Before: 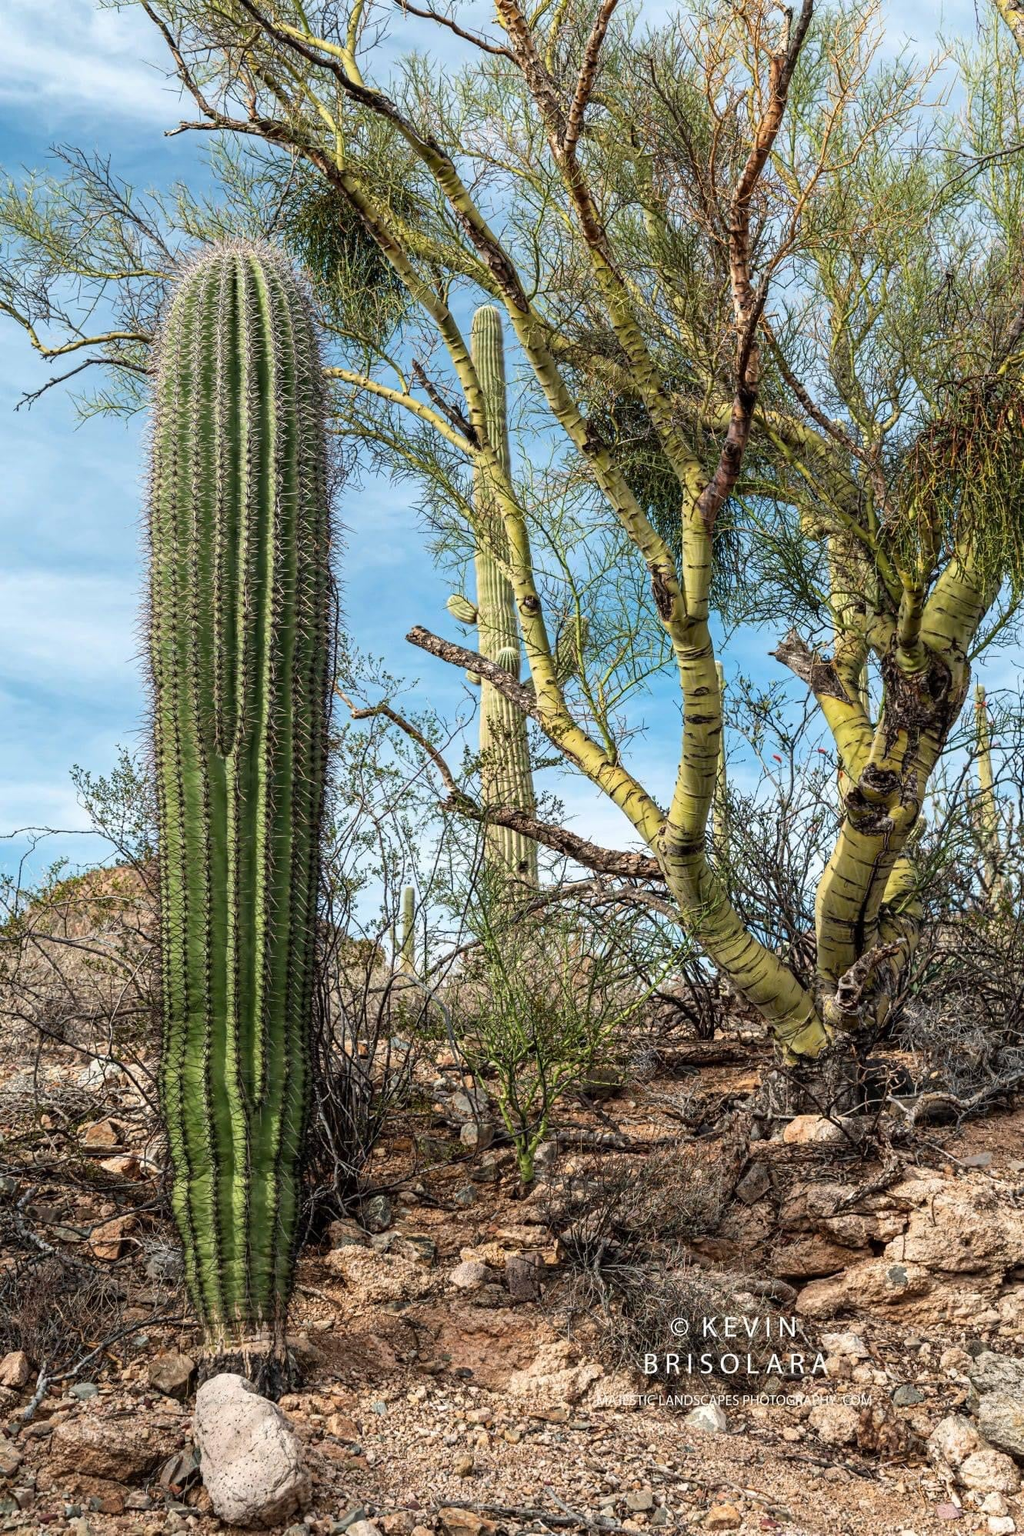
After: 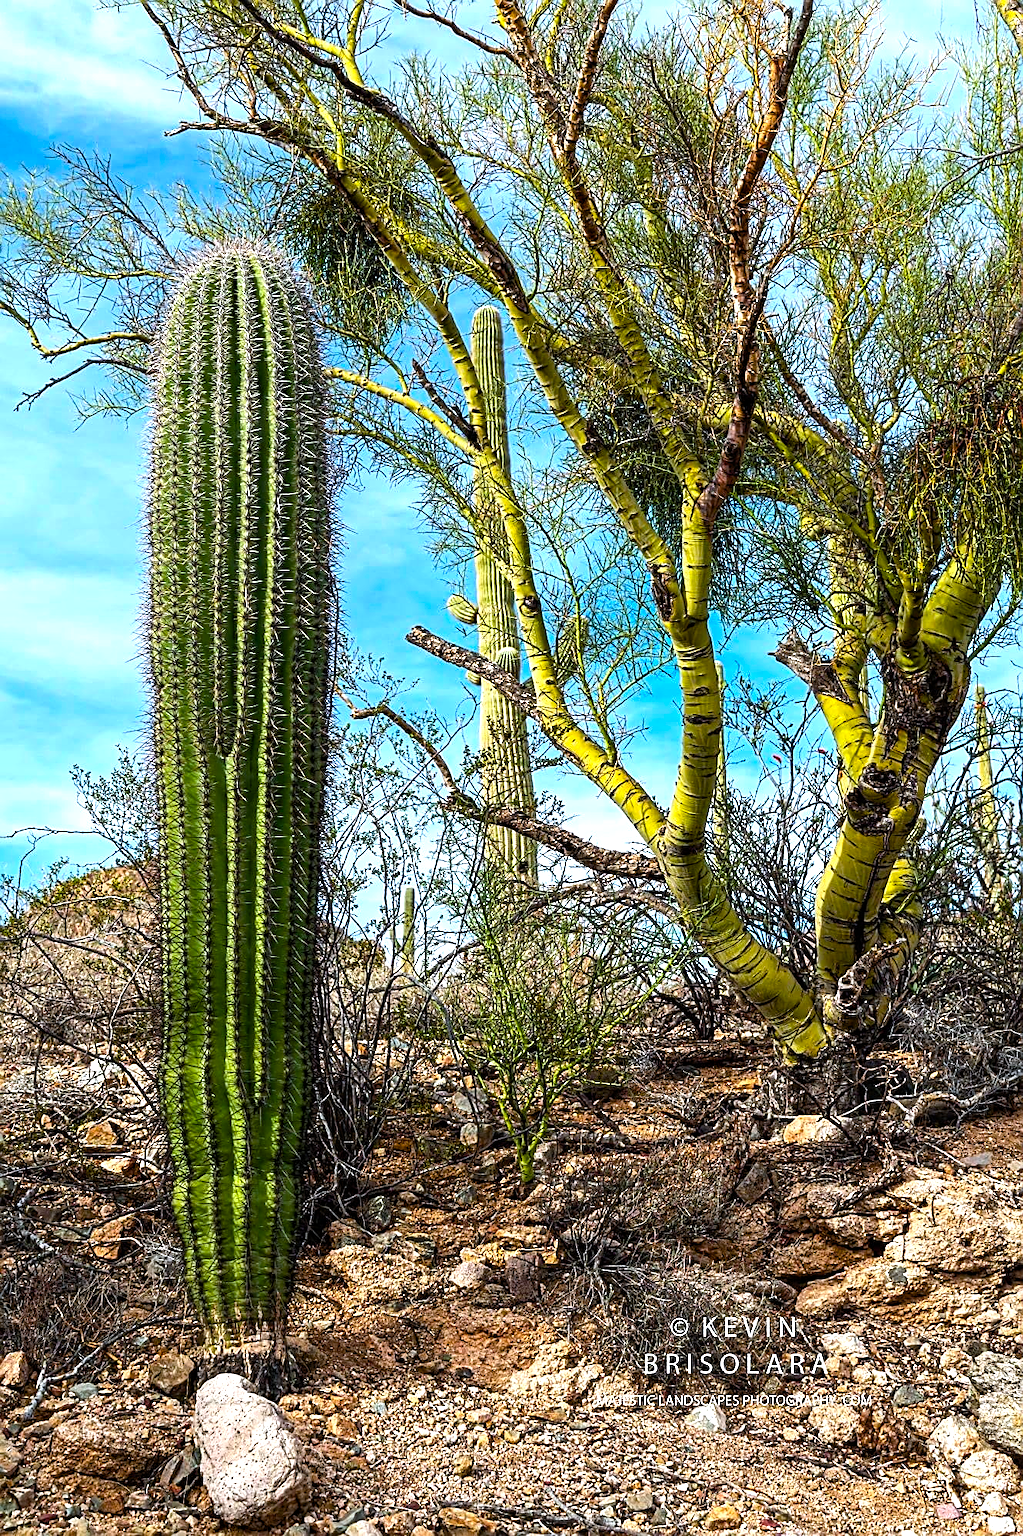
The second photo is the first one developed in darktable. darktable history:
white balance: red 0.967, blue 1.049
sharpen: amount 0.75
color balance rgb: linear chroma grading › global chroma 9%, perceptual saturation grading › global saturation 36%, perceptual saturation grading › shadows 35%, perceptual brilliance grading › global brilliance 15%, perceptual brilliance grading › shadows -35%, global vibrance 15%
